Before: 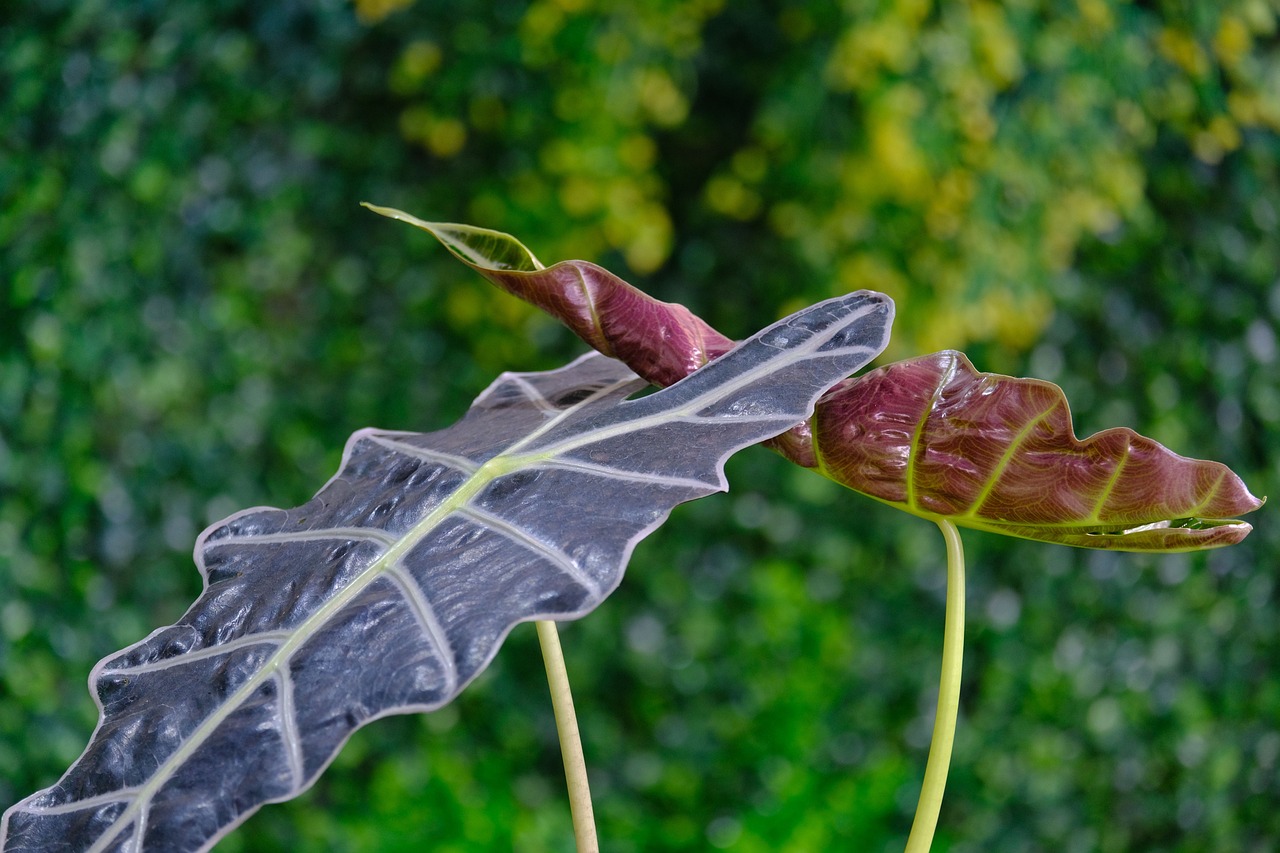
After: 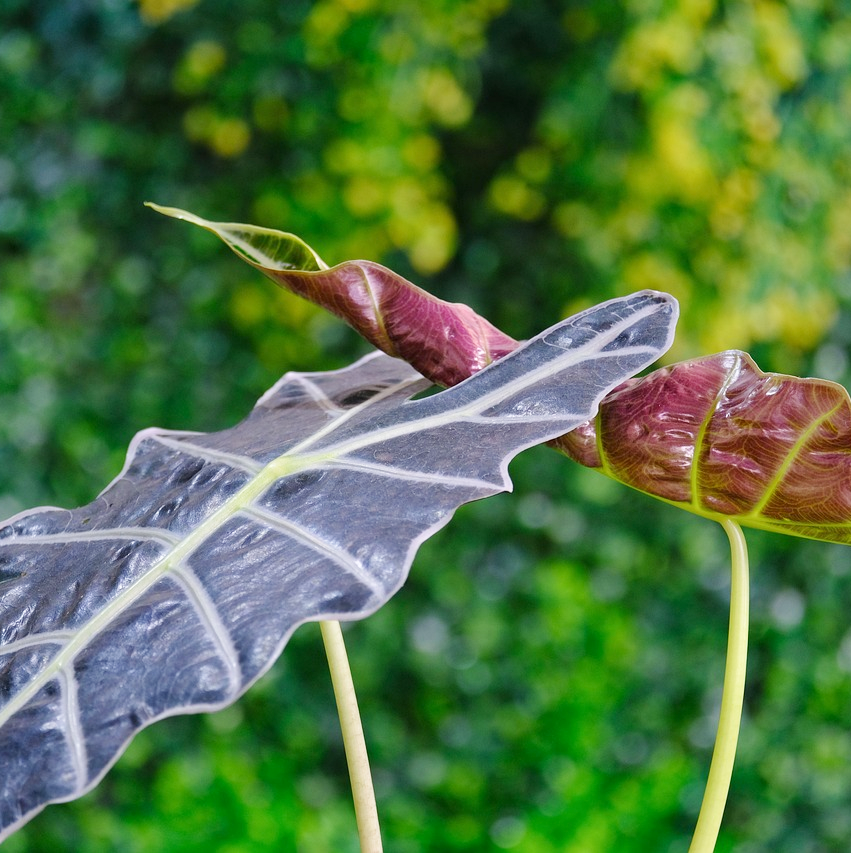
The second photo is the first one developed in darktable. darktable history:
crop: left 16.899%, right 16.556%
base curve: curves: ch0 [(0, 0) (0.204, 0.334) (0.55, 0.733) (1, 1)], preserve colors none
